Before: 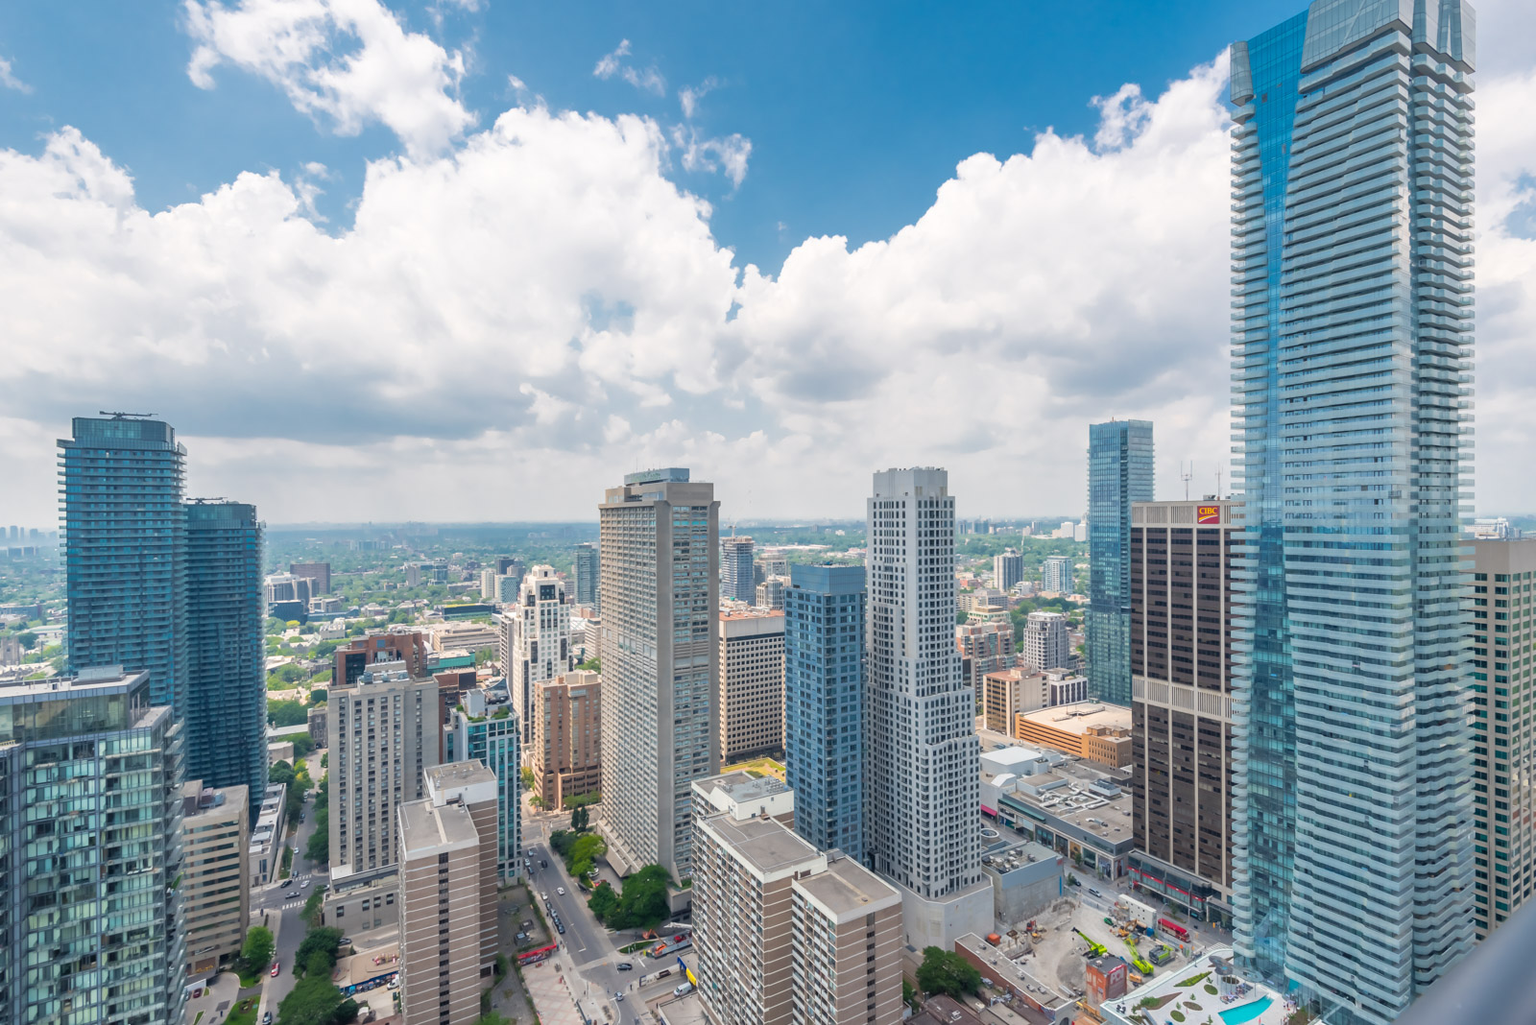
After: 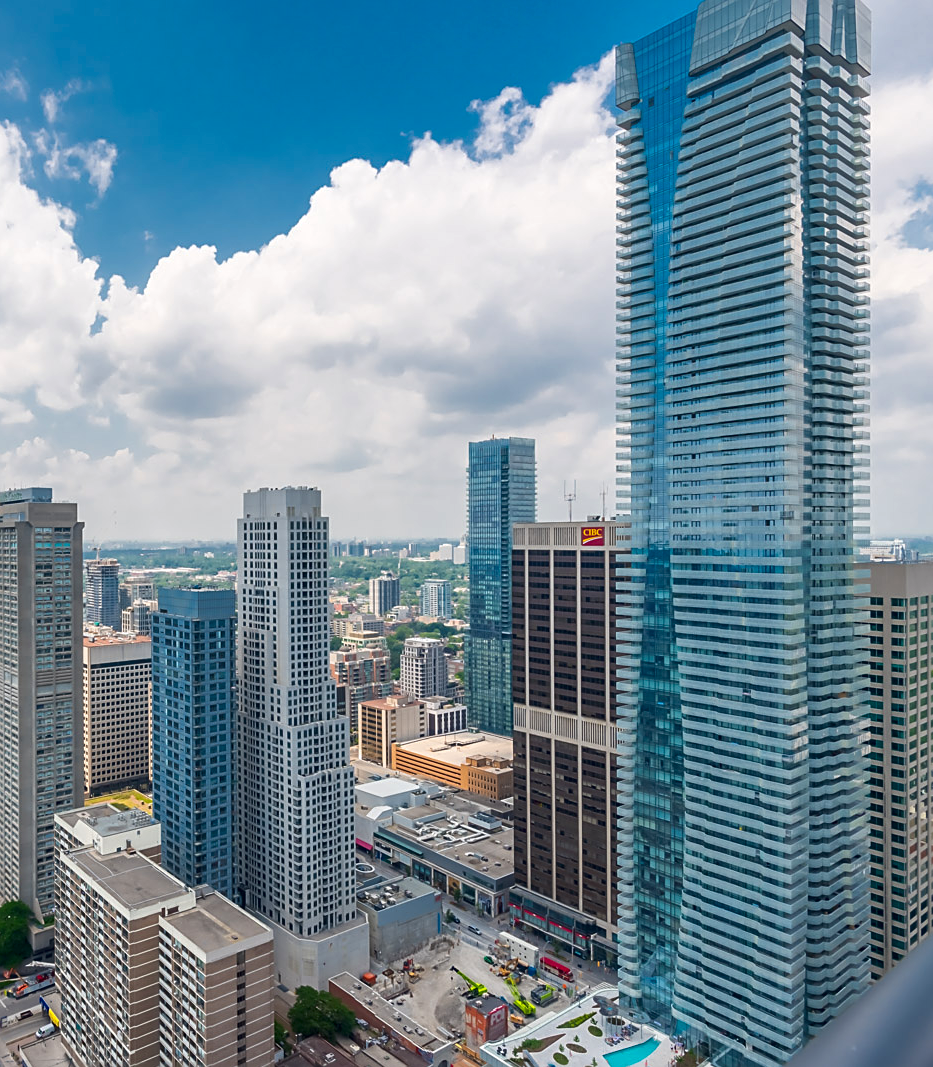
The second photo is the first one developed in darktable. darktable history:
exposure: compensate highlight preservation false
sharpen: on, module defaults
crop: left 41.68%
contrast brightness saturation: contrast 0.067, brightness -0.138, saturation 0.119
